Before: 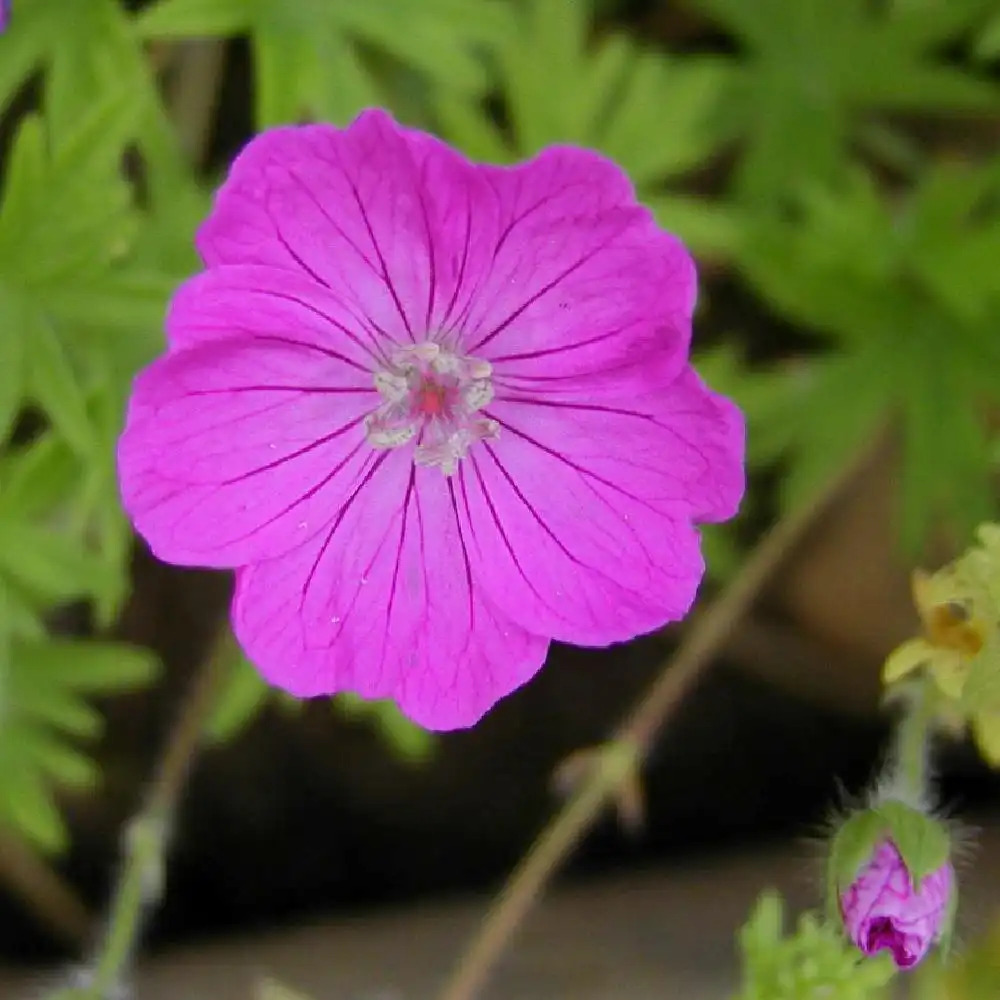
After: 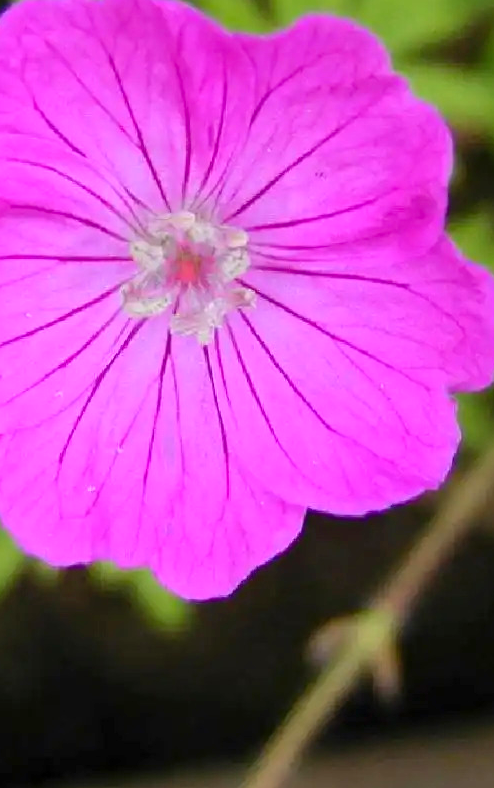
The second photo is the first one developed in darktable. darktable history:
levels: levels [0, 0.435, 0.917]
crop and rotate: angle 0.015°, left 24.444%, top 13.125%, right 26.095%, bottom 8.033%
